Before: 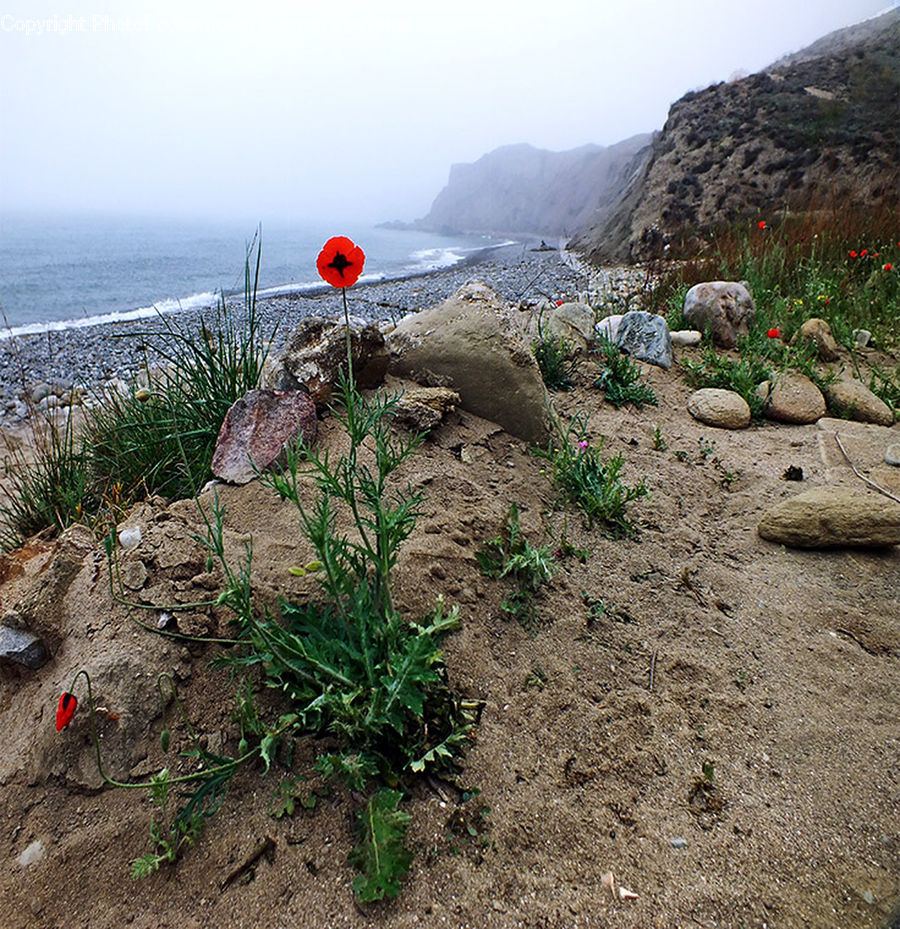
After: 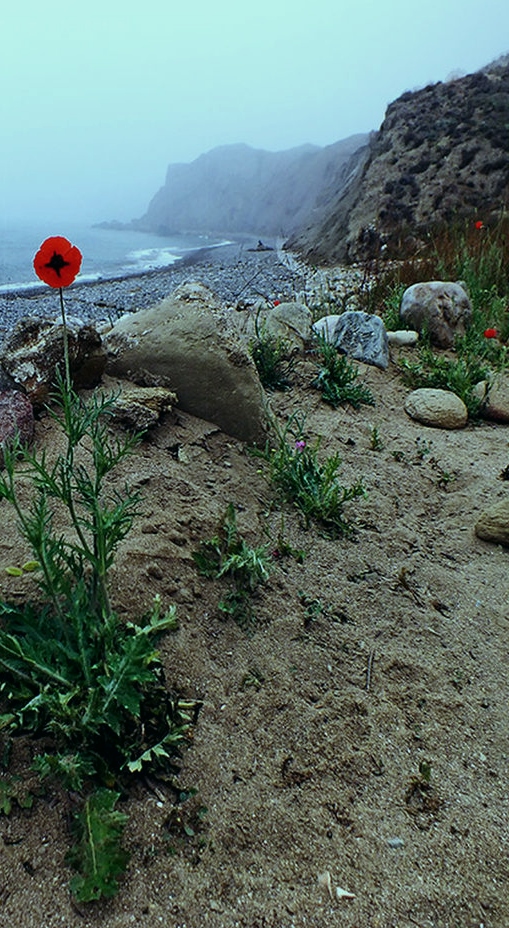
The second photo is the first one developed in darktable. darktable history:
color balance: mode lift, gamma, gain (sRGB), lift [0.997, 0.979, 1.021, 1.011], gamma [1, 1.084, 0.916, 0.998], gain [1, 0.87, 1.13, 1.101], contrast 4.55%, contrast fulcrum 38.24%, output saturation 104.09%
exposure: exposure -0.582 EV, compensate highlight preservation false
crop: left 31.458%, top 0%, right 11.876%
